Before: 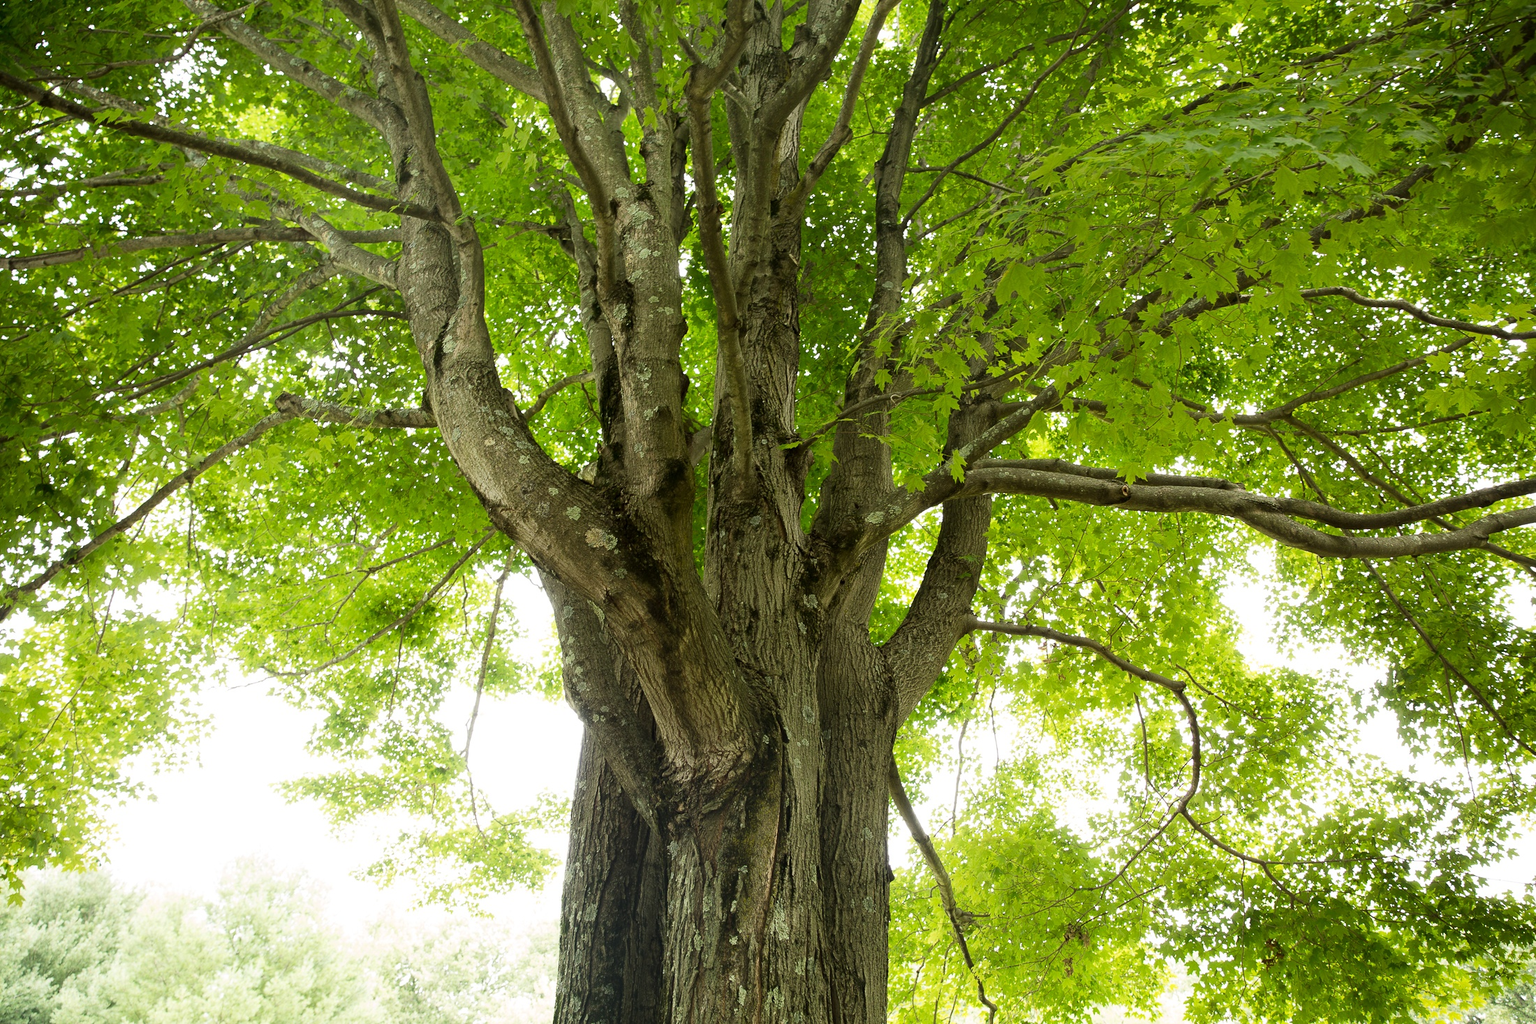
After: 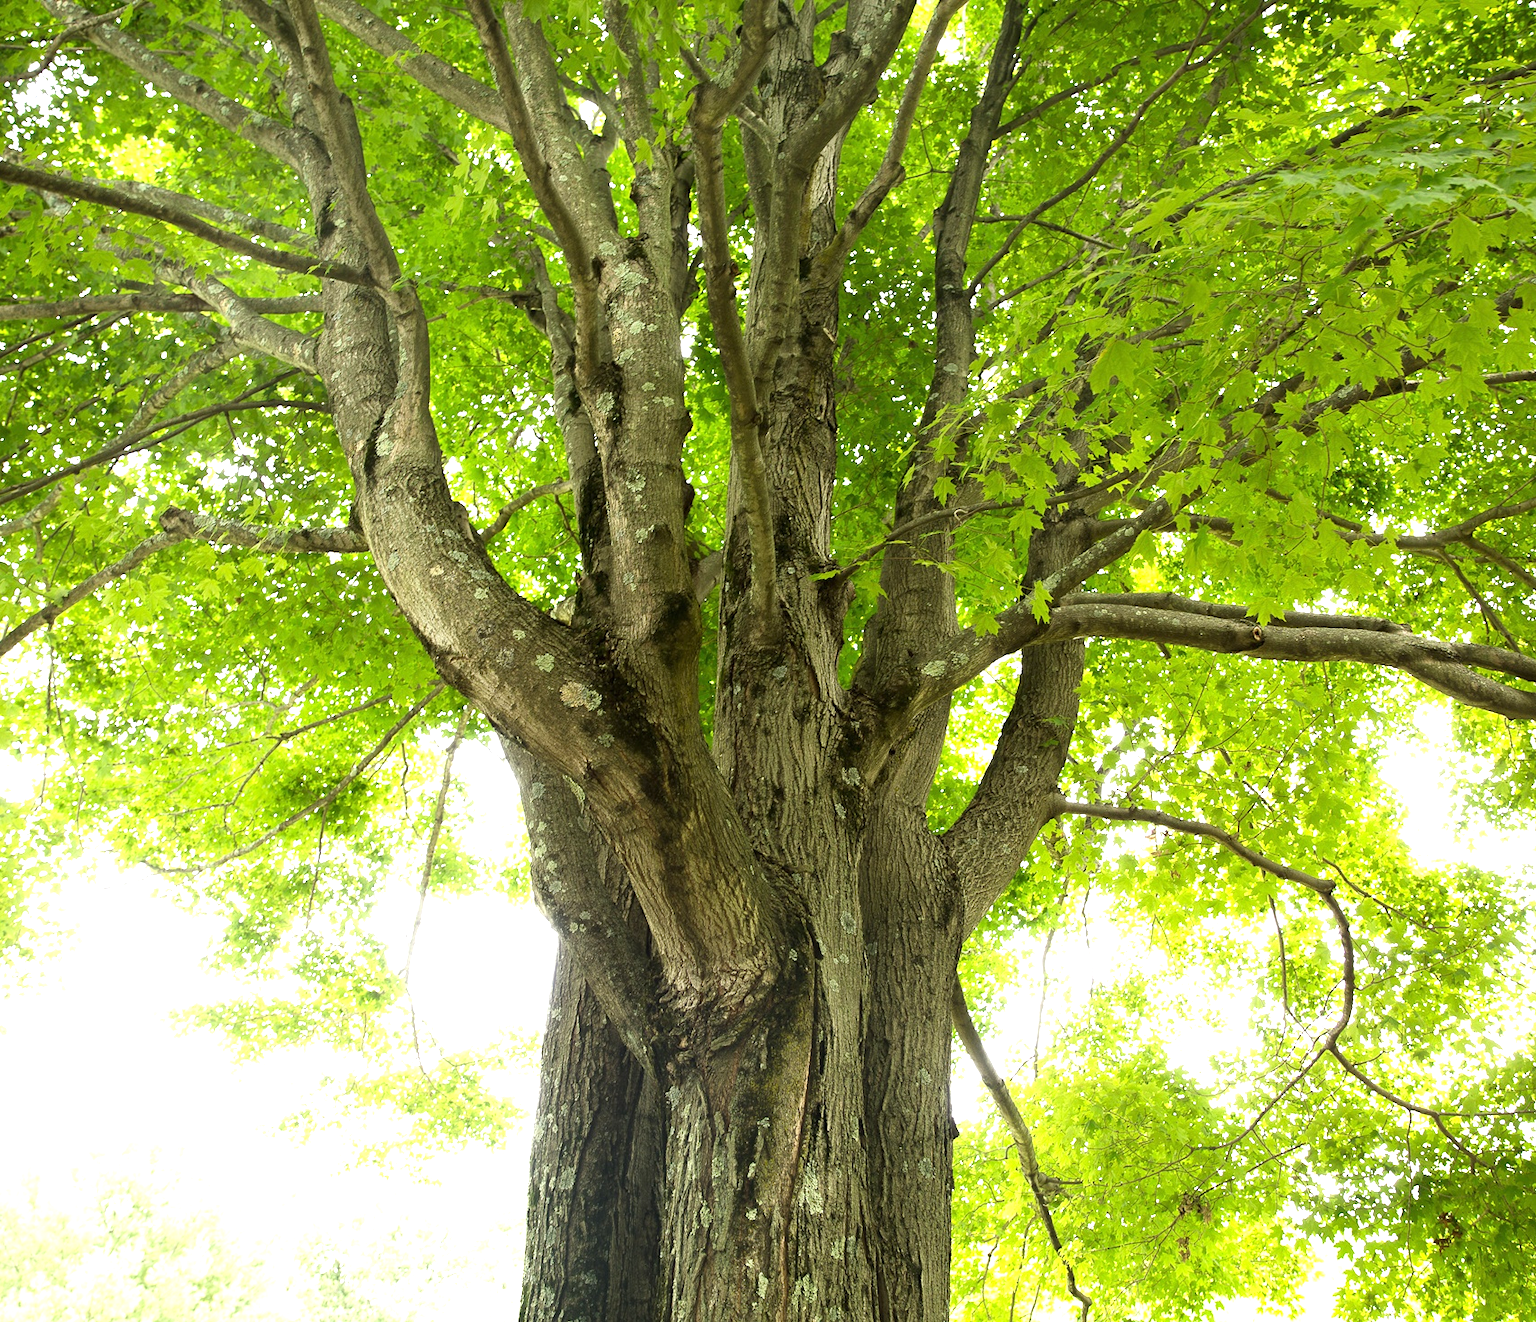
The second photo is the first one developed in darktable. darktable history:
exposure: black level correction 0, exposure 0.7 EV, compensate exposure bias true, compensate highlight preservation false
crop: left 9.88%, right 12.664%
